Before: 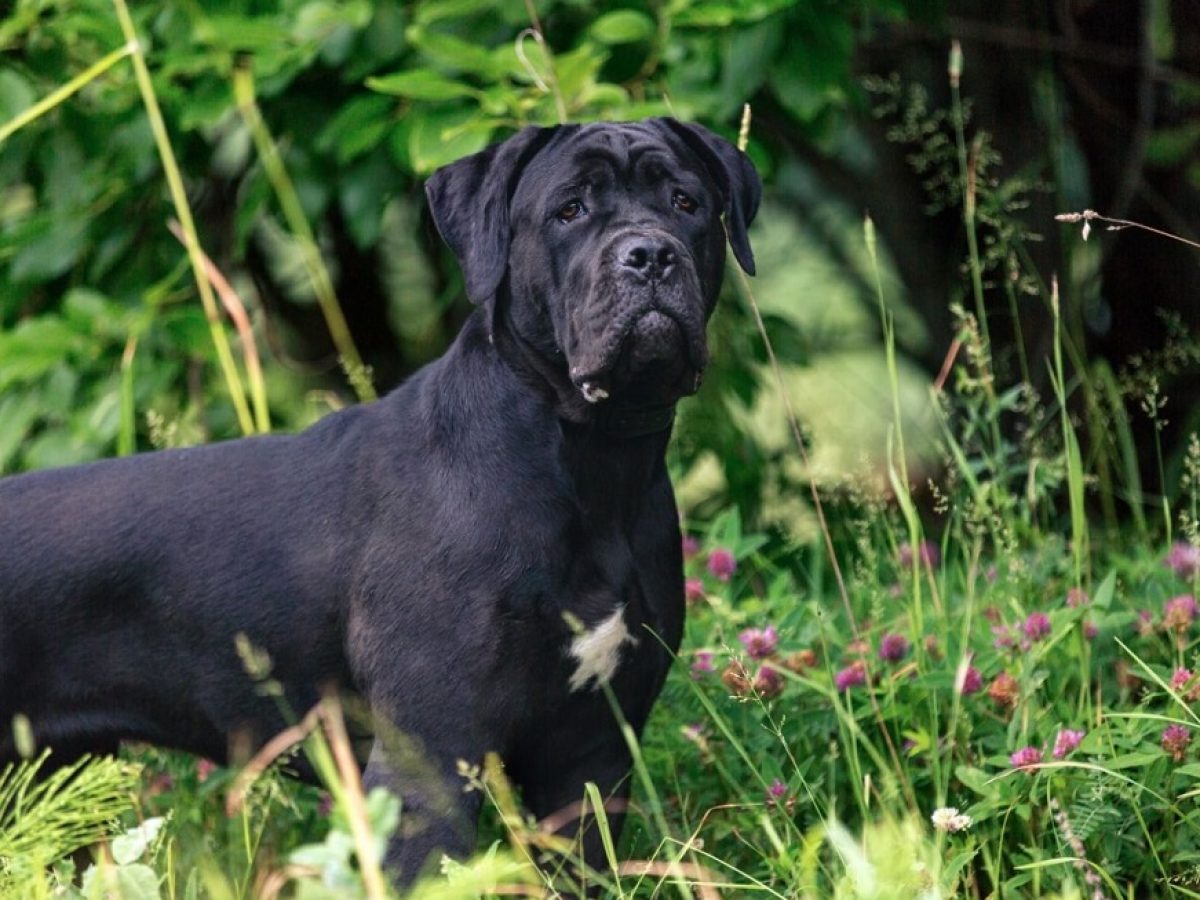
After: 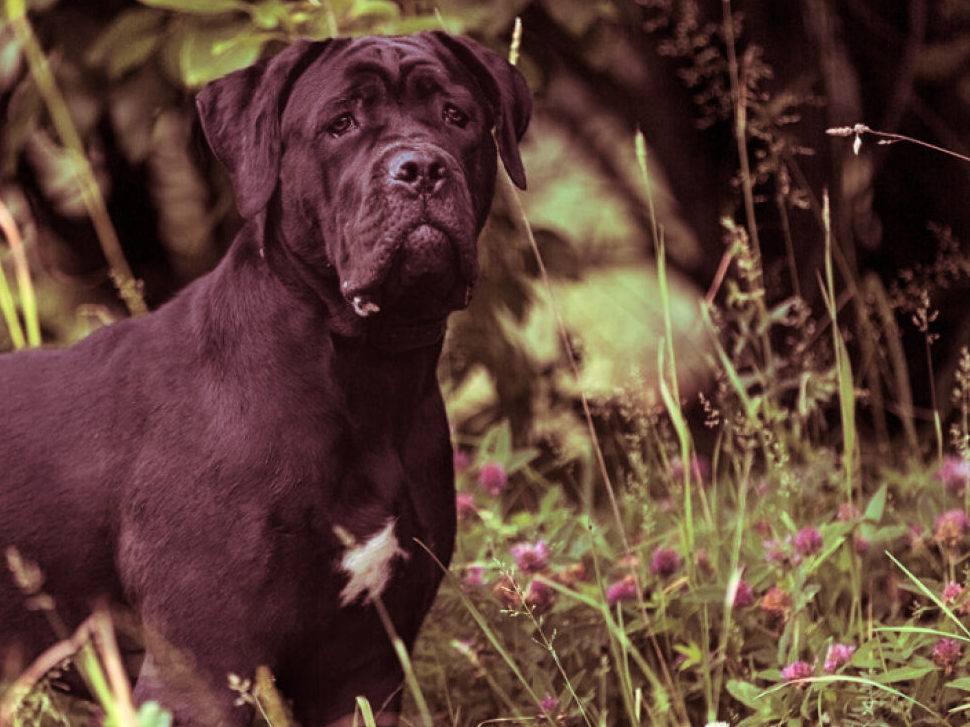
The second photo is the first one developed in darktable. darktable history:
crop: left 19.159%, top 9.58%, bottom 9.58%
split-toning: highlights › hue 187.2°, highlights › saturation 0.83, balance -68.05, compress 56.43%
base curve: exposure shift 0, preserve colors none
